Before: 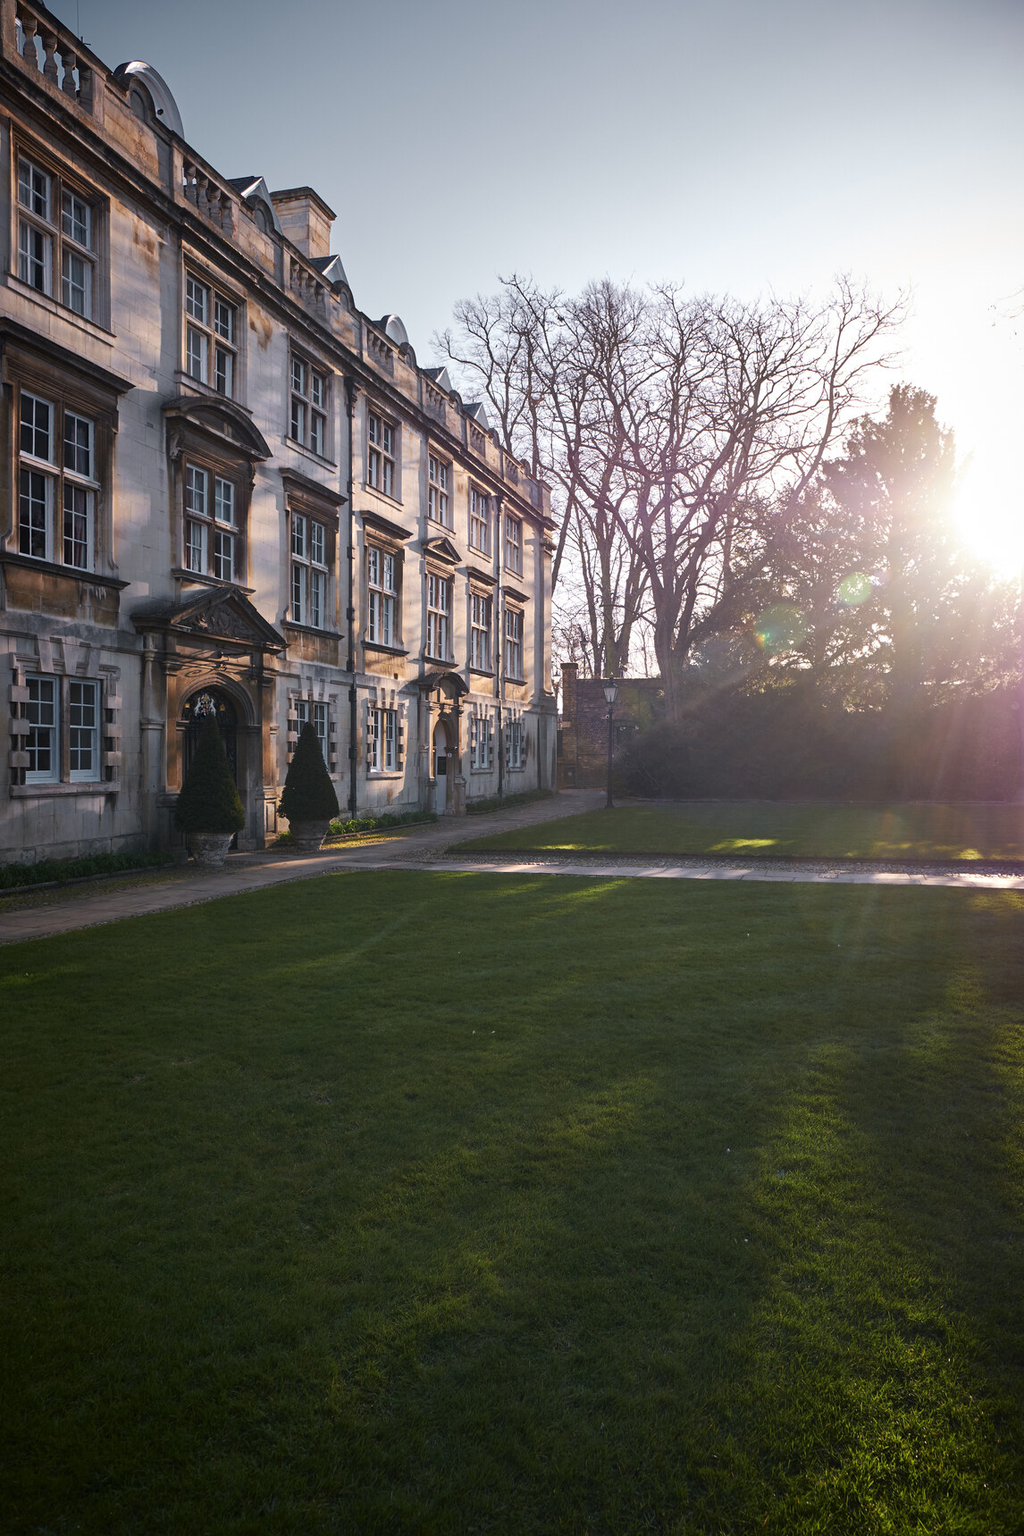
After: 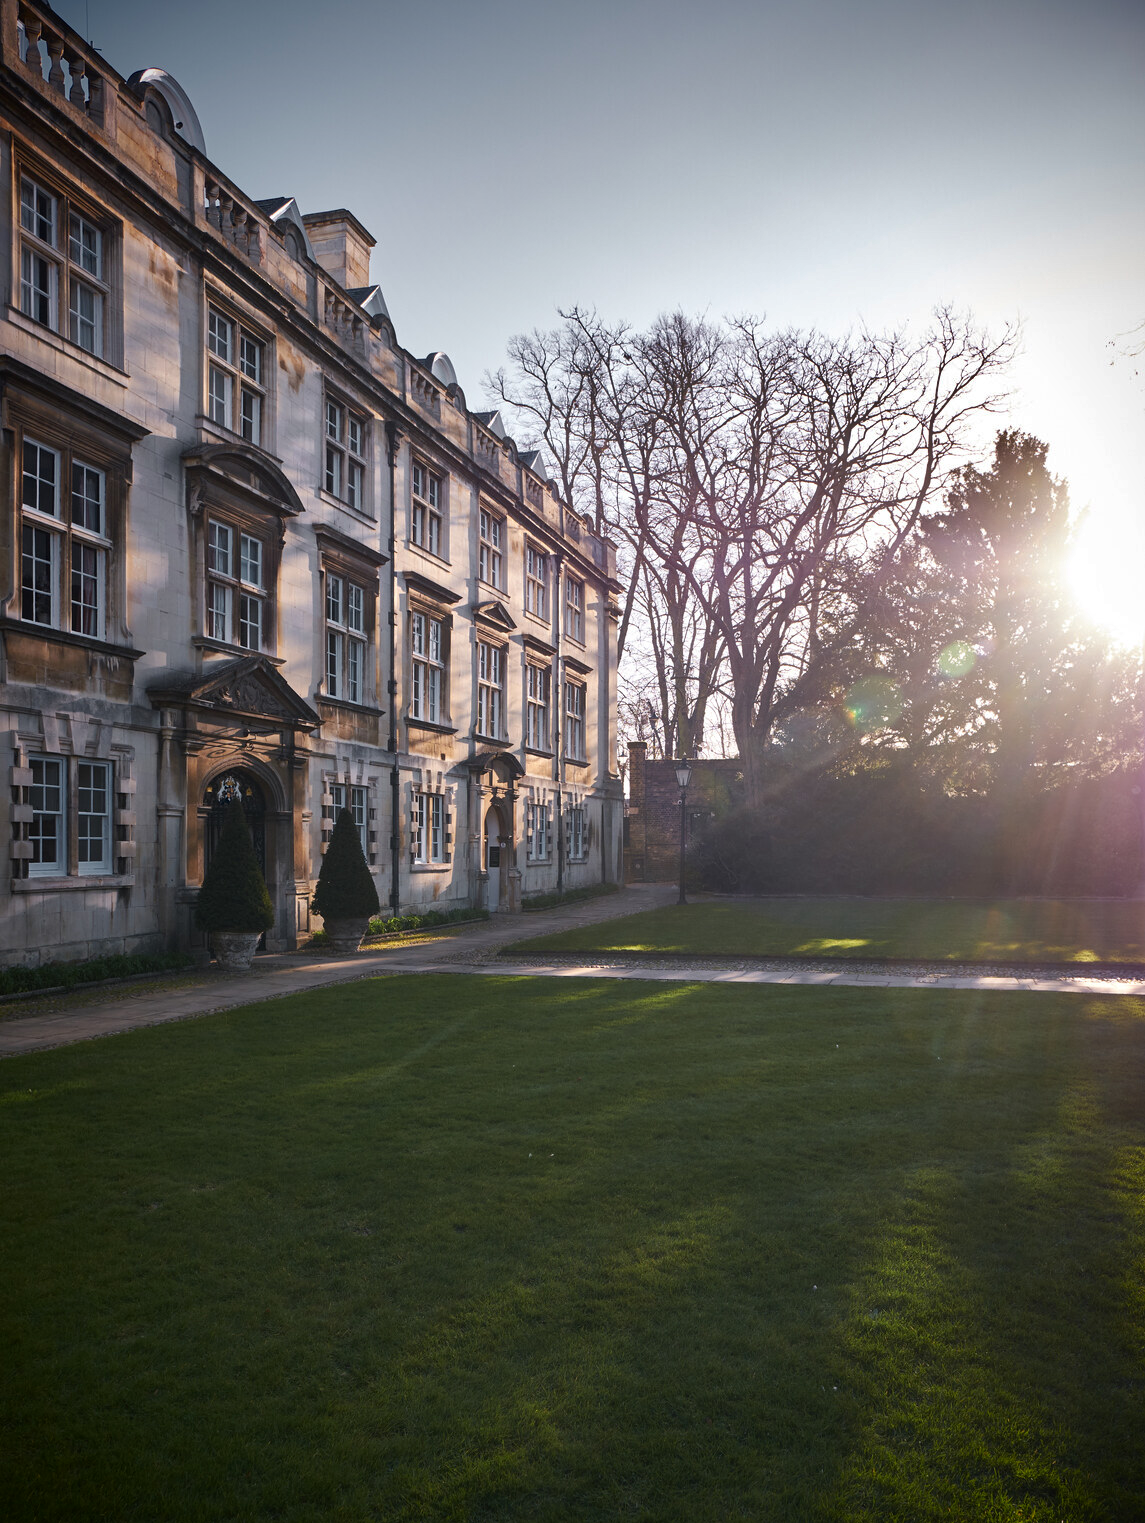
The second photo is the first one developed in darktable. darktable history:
crop and rotate: top 0%, bottom 11.346%
shadows and highlights: shadows 6.81, soften with gaussian
vignetting: saturation 0.38
